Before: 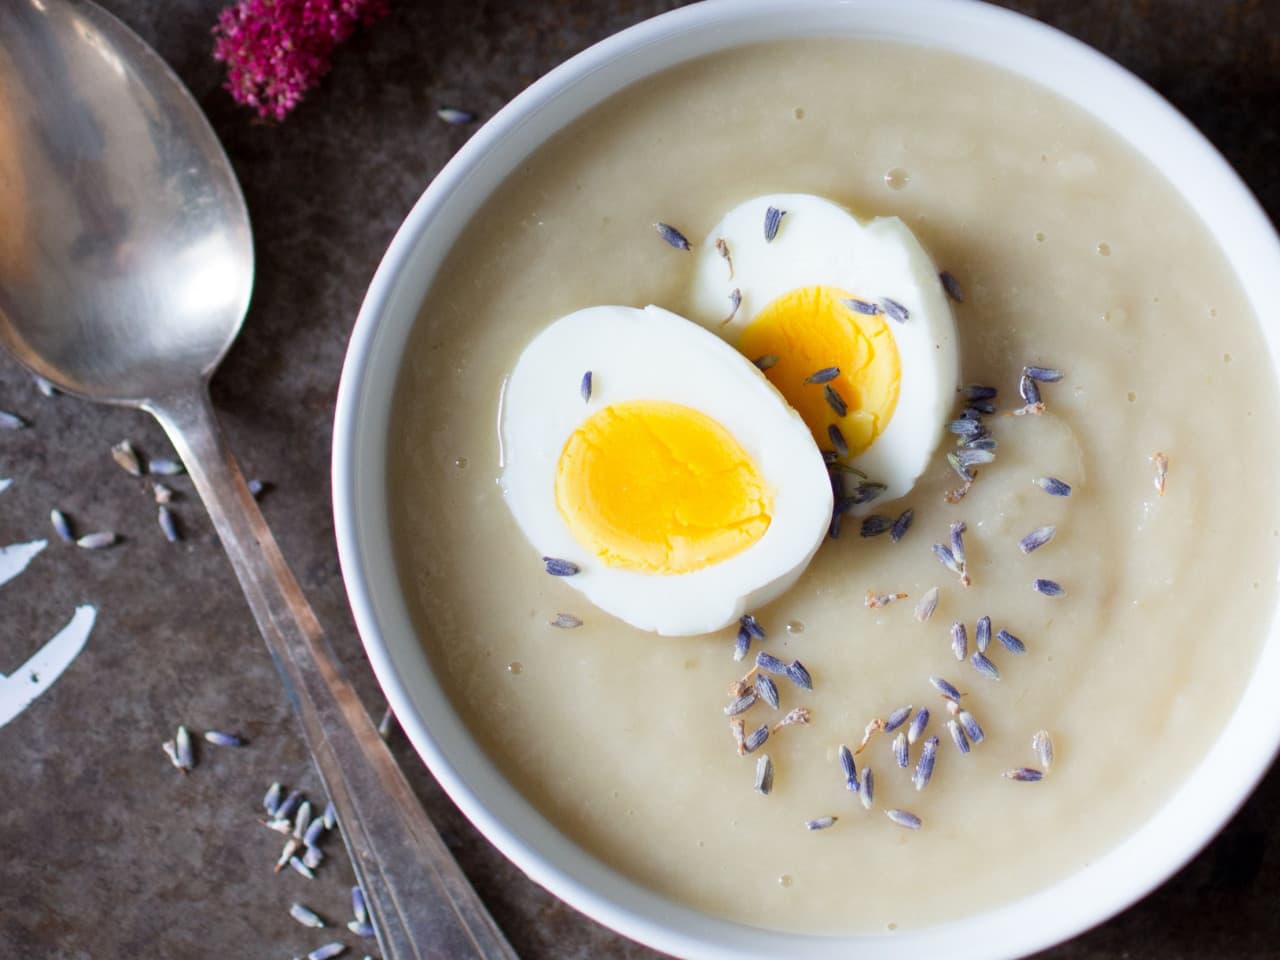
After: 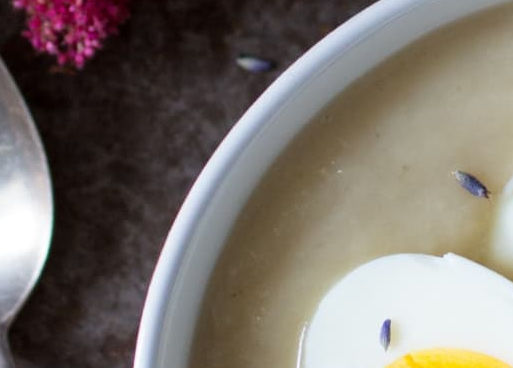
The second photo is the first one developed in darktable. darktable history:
crop: left 15.745%, top 5.441%, right 44.131%, bottom 56.168%
